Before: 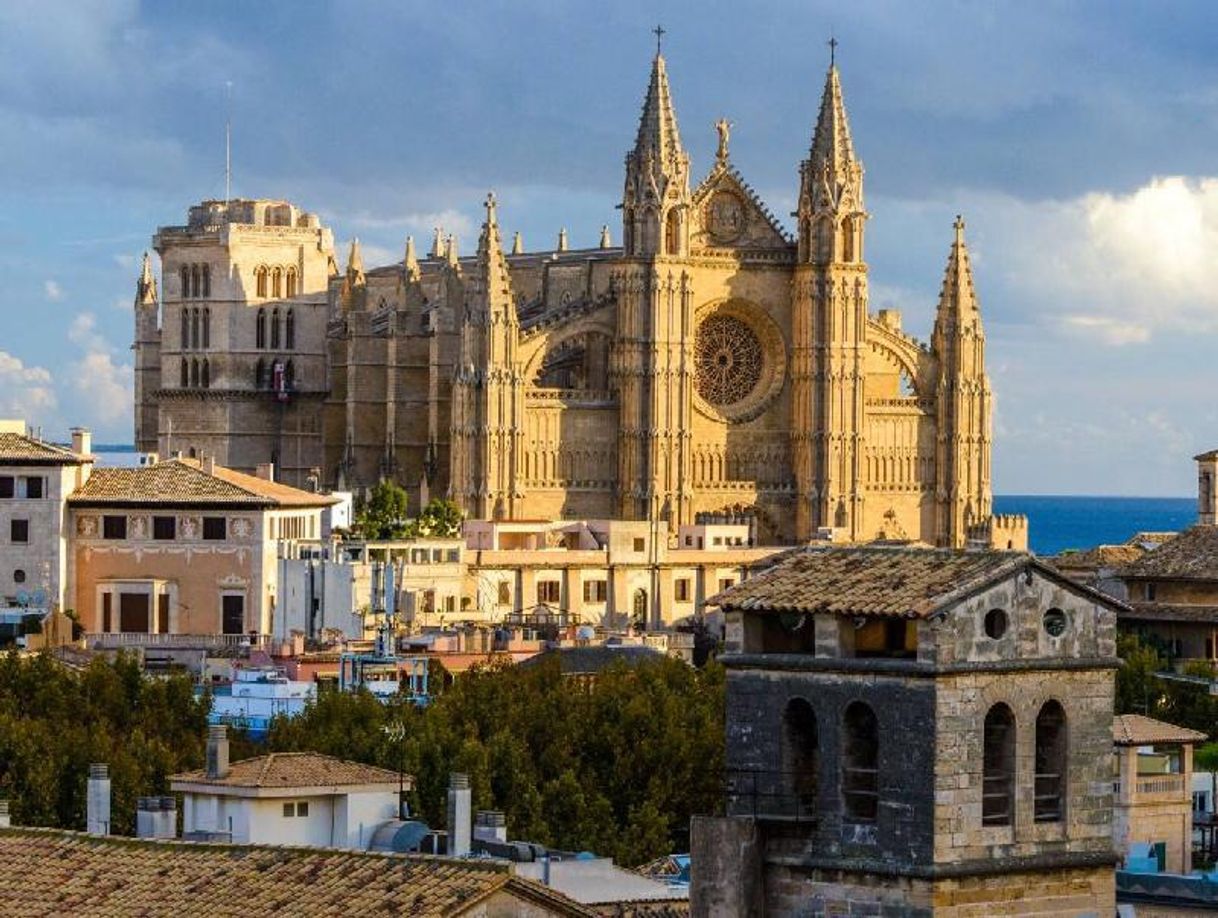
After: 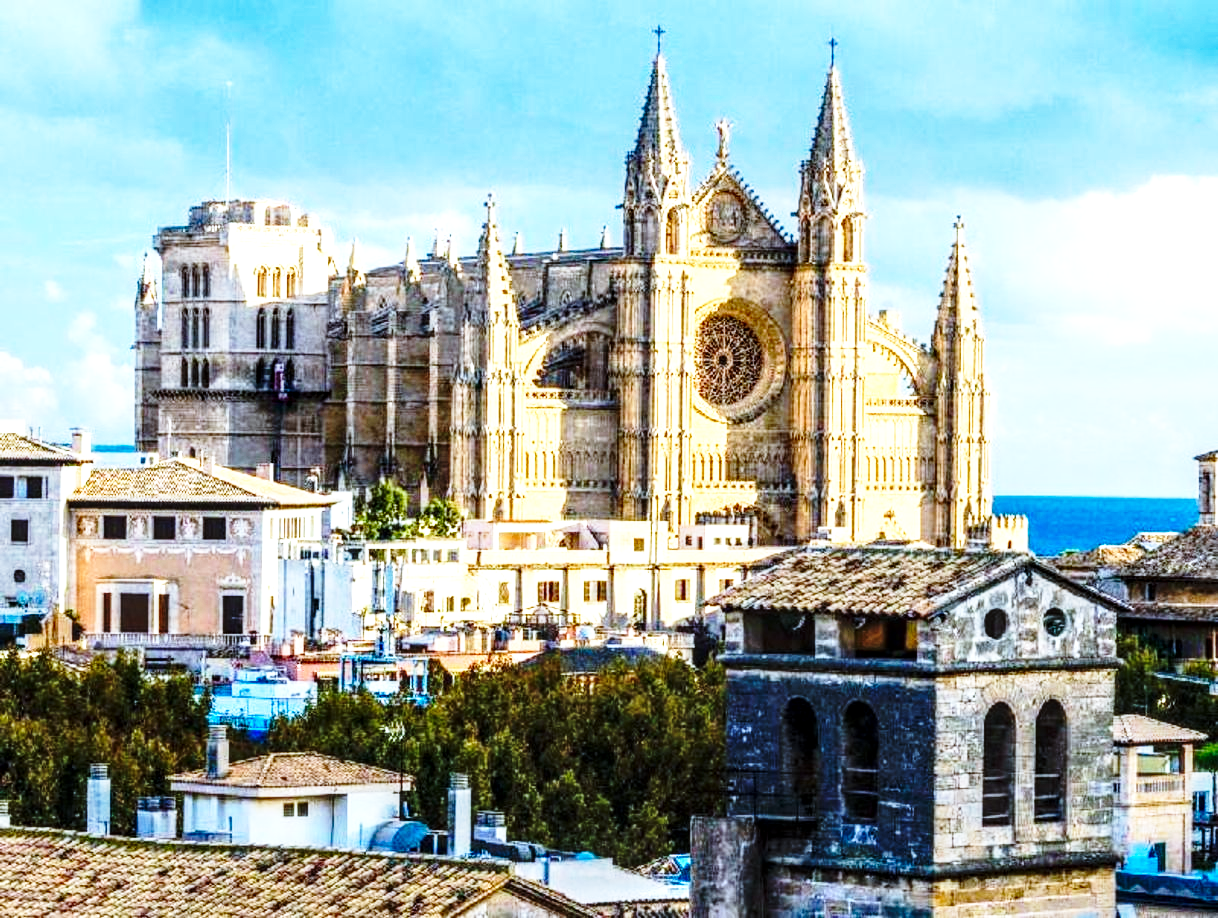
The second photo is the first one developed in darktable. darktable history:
contrast brightness saturation: contrast -0.02, brightness -0.008, saturation 0.027
tone equalizer: -8 EV -0.452 EV, -7 EV -0.379 EV, -6 EV -0.36 EV, -5 EV -0.207 EV, -3 EV 0.257 EV, -2 EV 0.357 EV, -1 EV 0.376 EV, +0 EV 0.411 EV, edges refinement/feathering 500, mask exposure compensation -1.57 EV, preserve details no
exposure: exposure 0.497 EV, compensate highlight preservation false
local contrast: detail 140%
color calibration: output R [0.999, 0.026, -0.11, 0], output G [-0.019, 1.037, -0.099, 0], output B [0.022, -0.023, 0.902, 0], illuminant custom, x 0.388, y 0.387, temperature 3818.73 K
base curve: curves: ch0 [(0, 0) (0.028, 0.03) (0.105, 0.232) (0.387, 0.748) (0.754, 0.968) (1, 1)], preserve colors none
